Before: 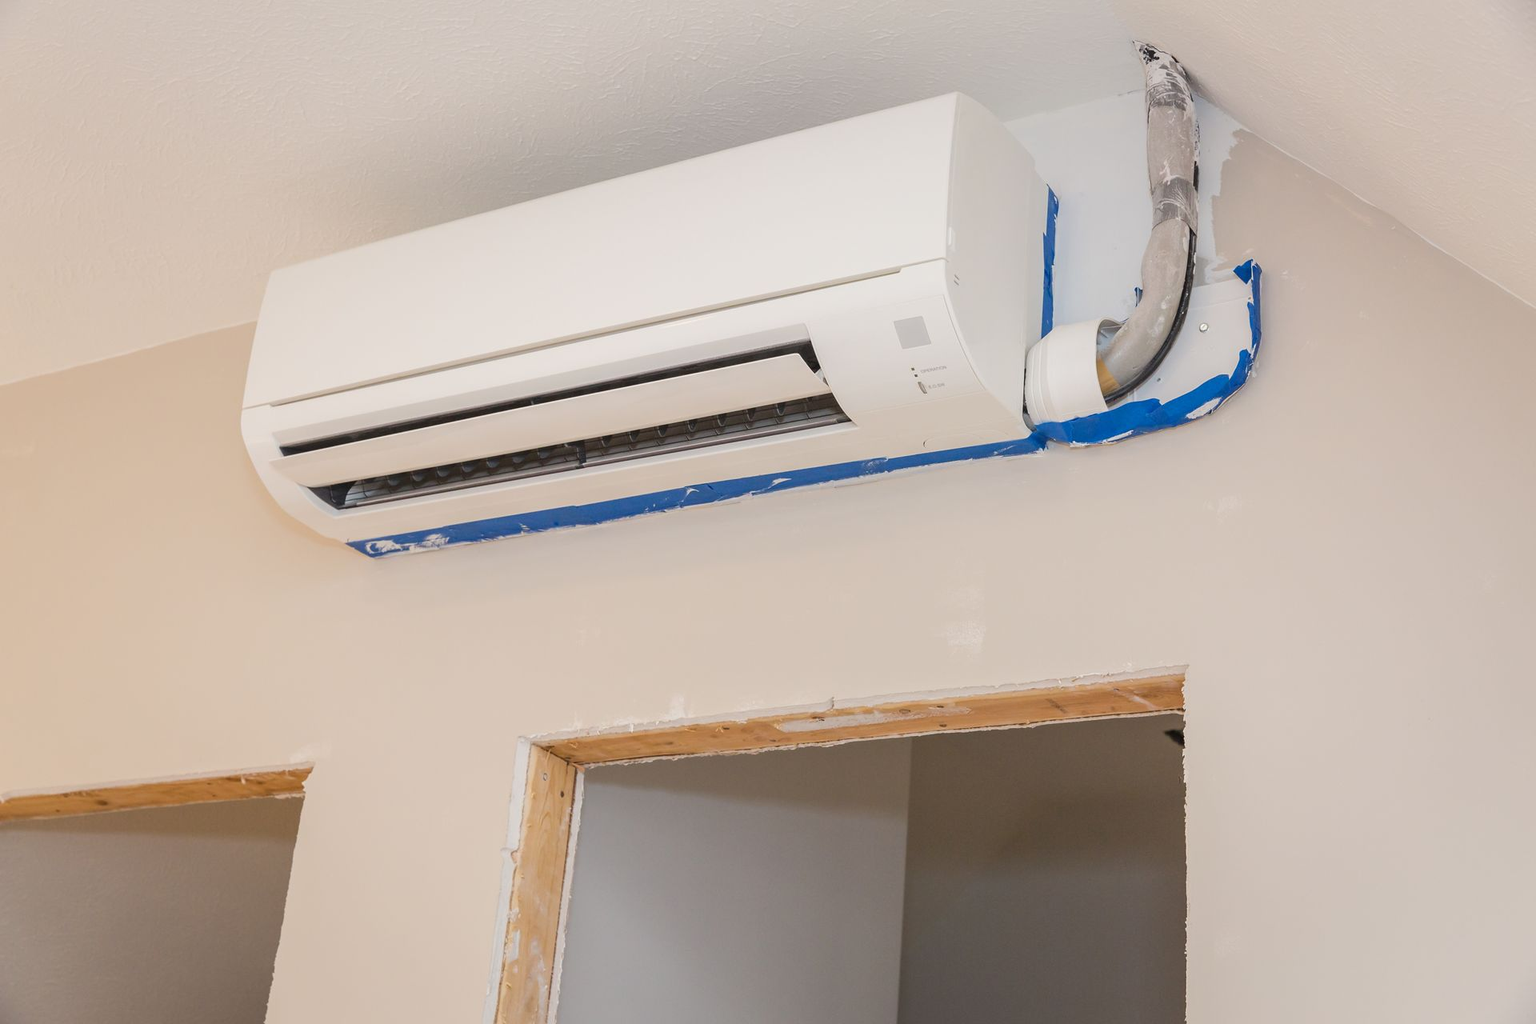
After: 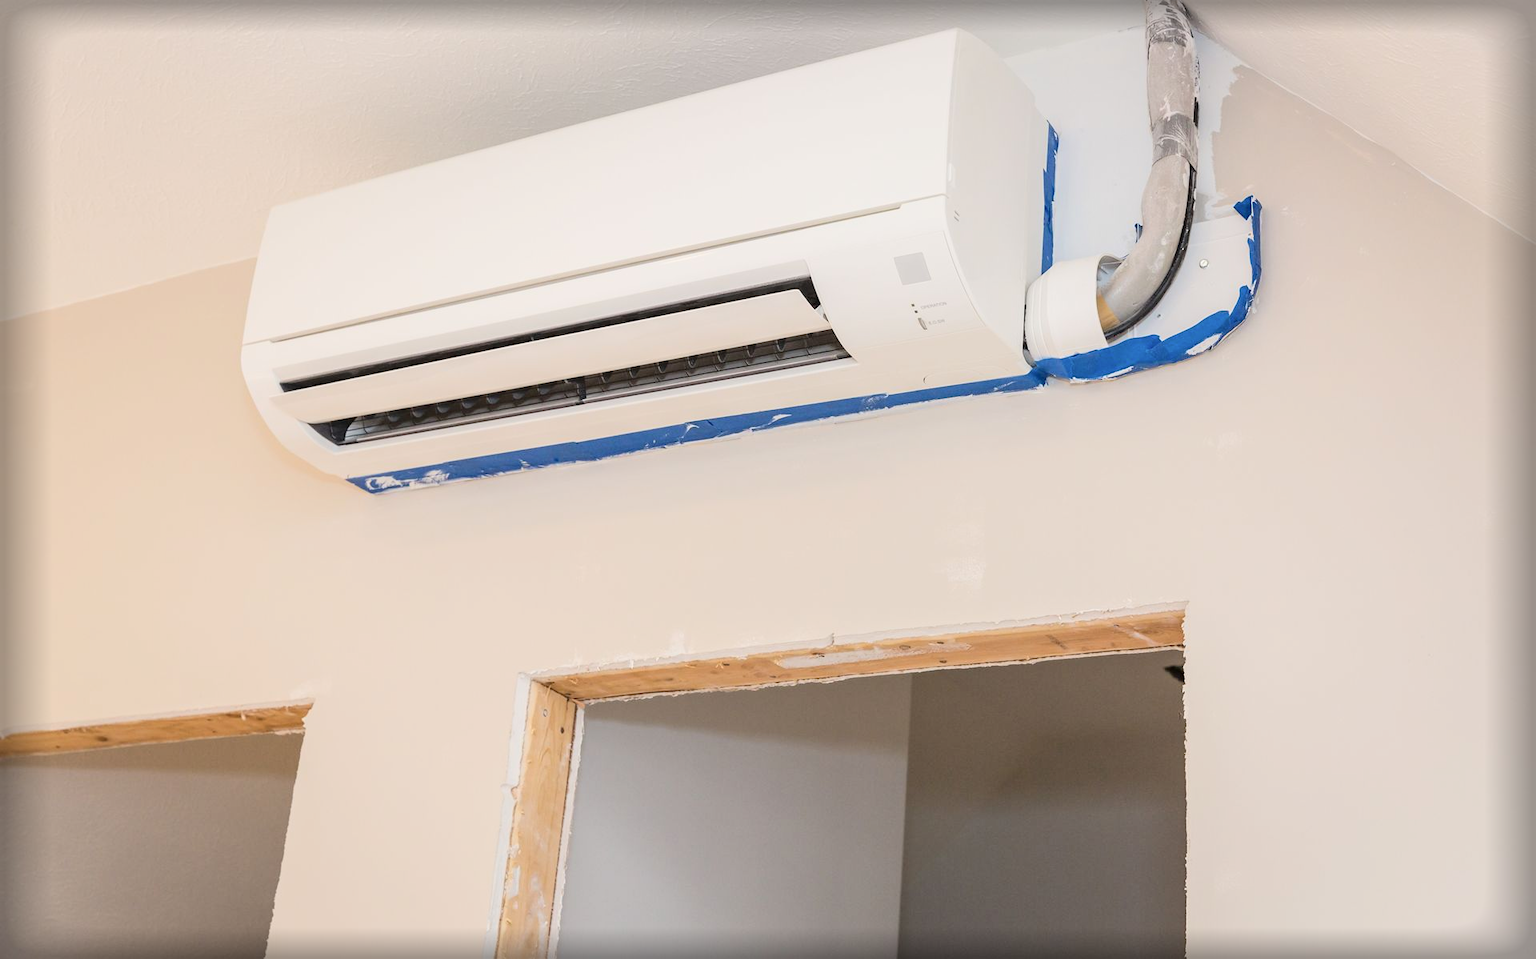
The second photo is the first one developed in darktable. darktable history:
tone curve: curves: ch0 [(0, 0) (0.004, 0.001) (0.133, 0.112) (0.325, 0.362) (0.832, 0.893) (1, 1)], color space Lab, independent channels, preserve colors none
crop and rotate: top 6.304%
vignetting: fall-off start 93.23%, fall-off radius 6.22%, brightness -0.555, saturation 0.003, automatic ratio true, width/height ratio 1.332, shape 0.049
